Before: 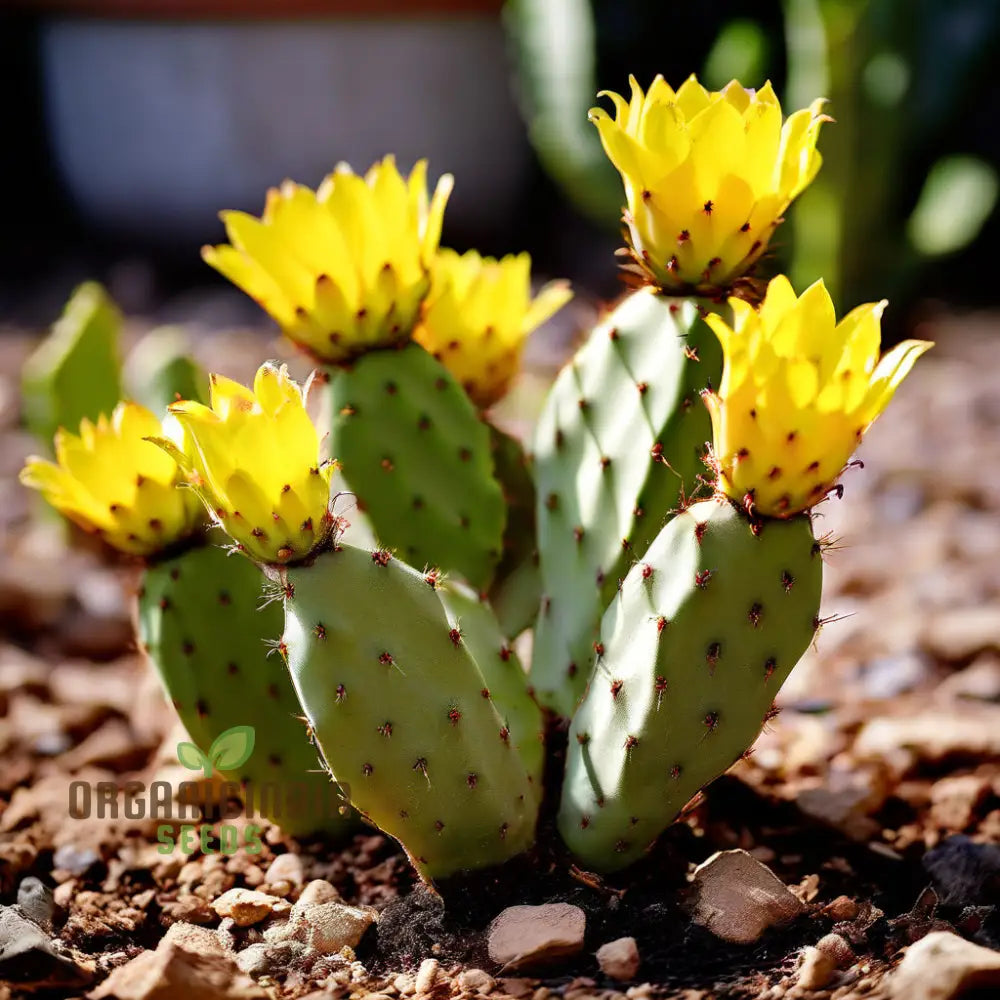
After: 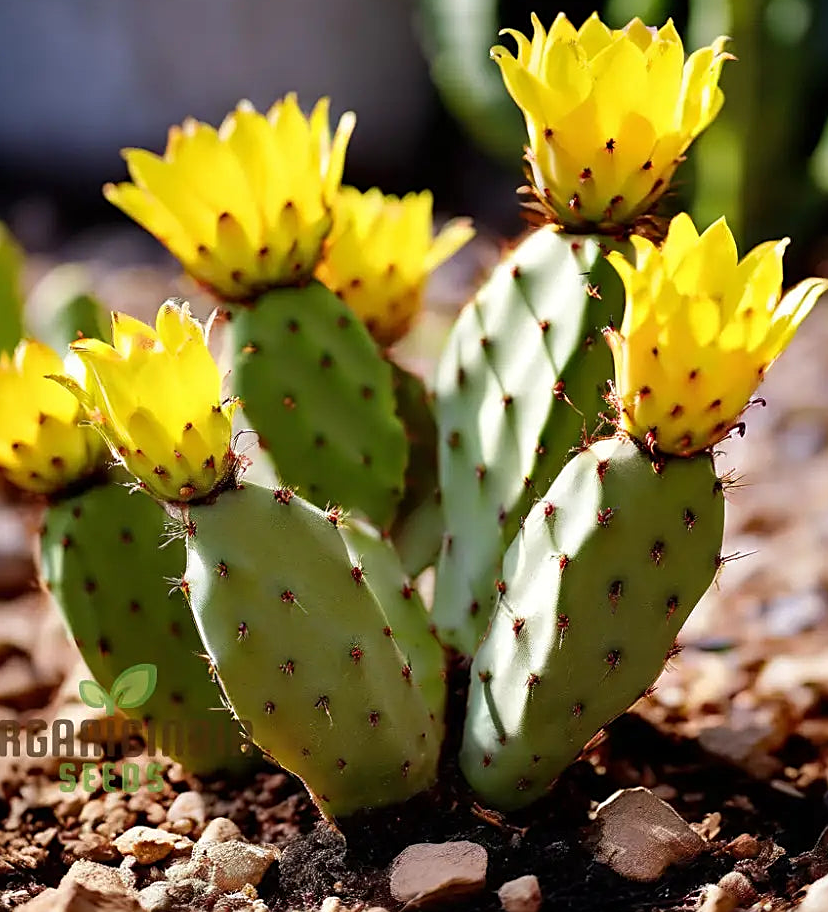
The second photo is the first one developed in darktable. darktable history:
sharpen: on, module defaults
tone equalizer: -8 EV 0.083 EV, edges refinement/feathering 500, mask exposure compensation -1.57 EV, preserve details no
crop: left 9.818%, top 6.208%, right 7.351%, bottom 2.528%
